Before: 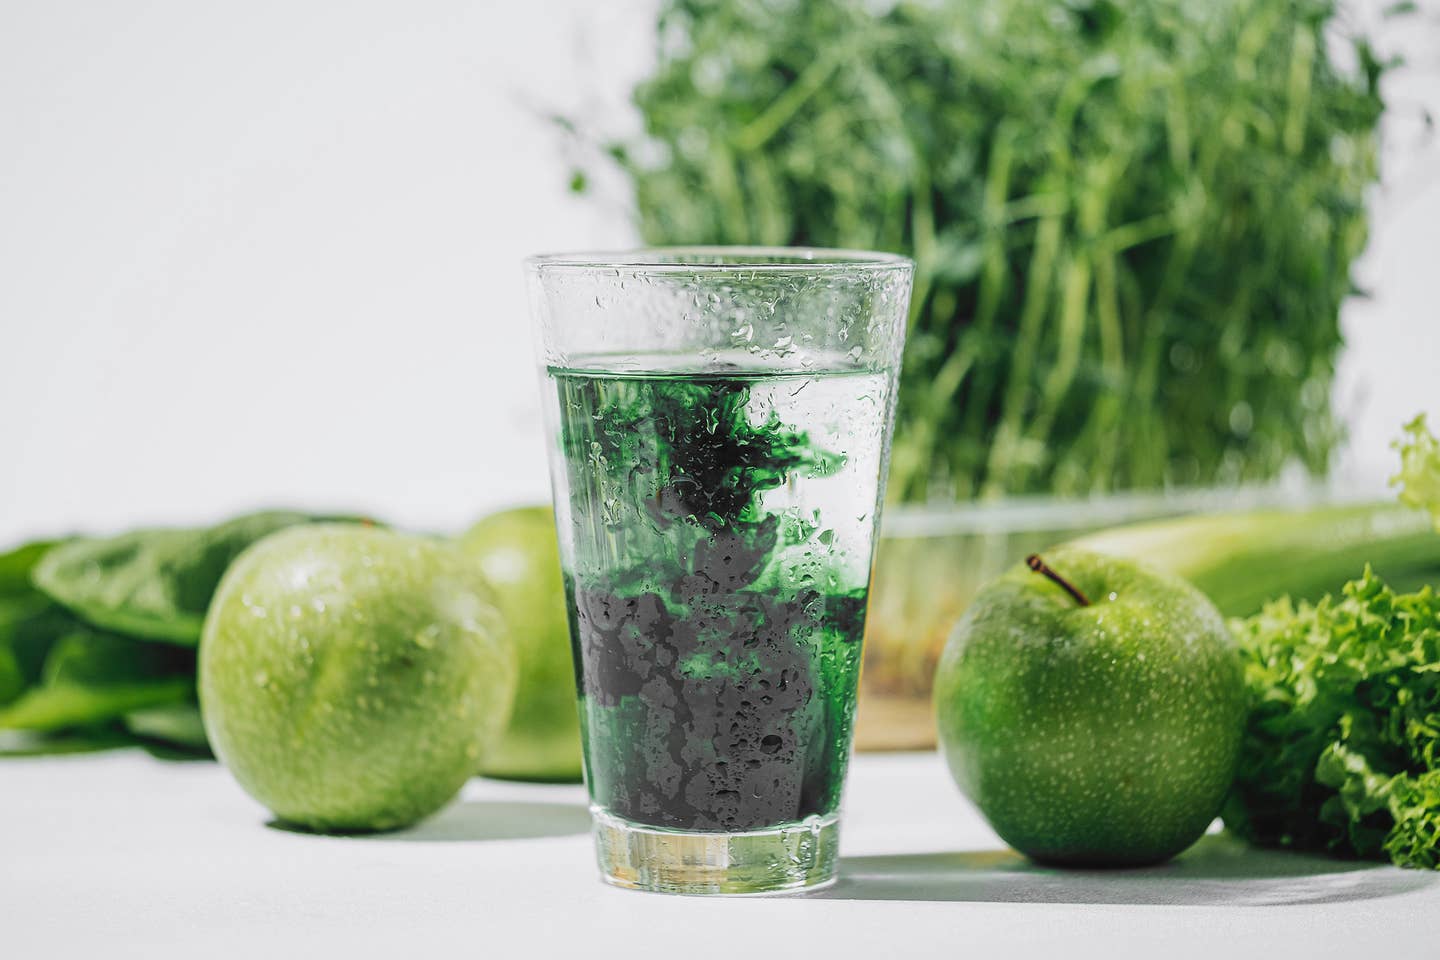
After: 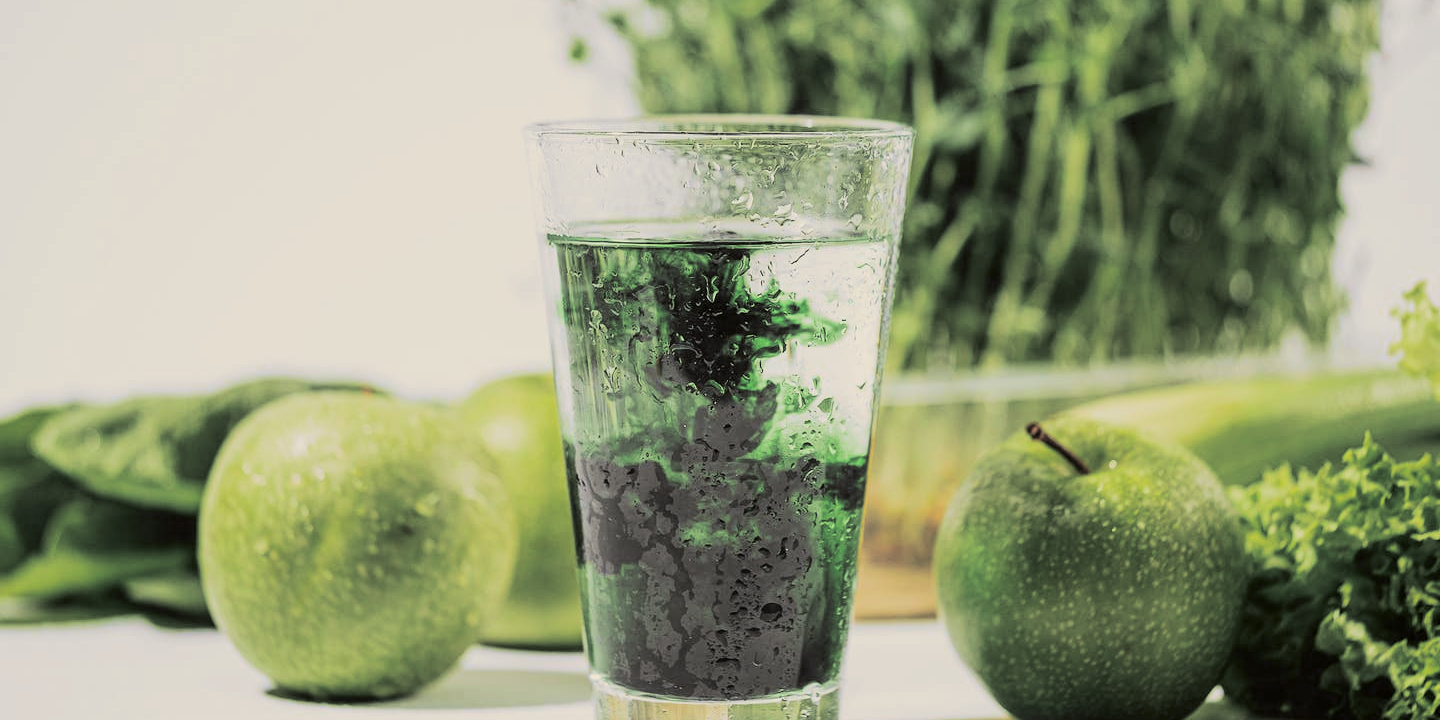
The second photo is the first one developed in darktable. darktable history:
crop: top 13.819%, bottom 11.169%
tone curve: curves: ch0 [(0, 0) (0.091, 0.066) (0.184, 0.16) (0.491, 0.519) (0.748, 0.765) (1, 0.919)]; ch1 [(0, 0) (0.179, 0.173) (0.322, 0.32) (0.424, 0.424) (0.502, 0.504) (0.56, 0.575) (0.631, 0.675) (0.777, 0.806) (1, 1)]; ch2 [(0, 0) (0.434, 0.447) (0.485, 0.495) (0.524, 0.563) (0.676, 0.691) (1, 1)], color space Lab, independent channels, preserve colors none
split-toning: shadows › hue 43.2°, shadows › saturation 0, highlights › hue 50.4°, highlights › saturation 1
